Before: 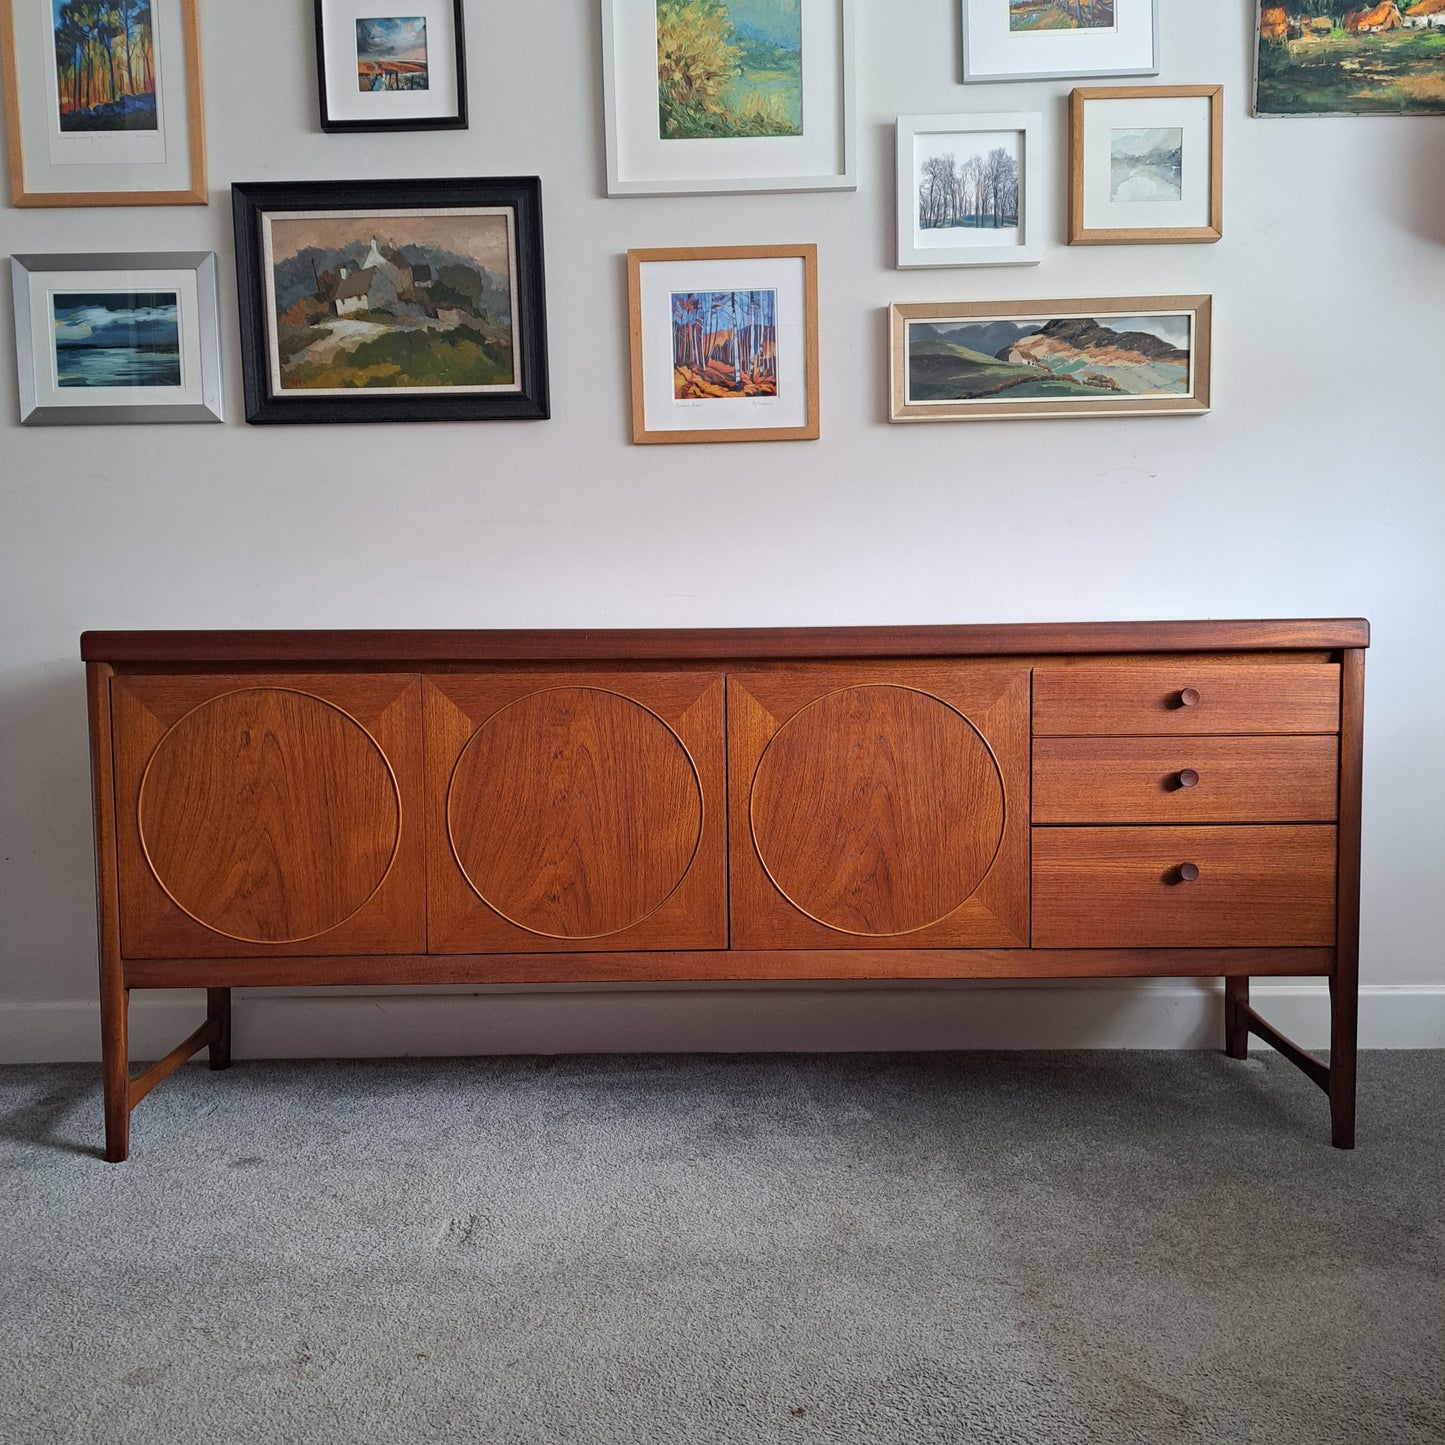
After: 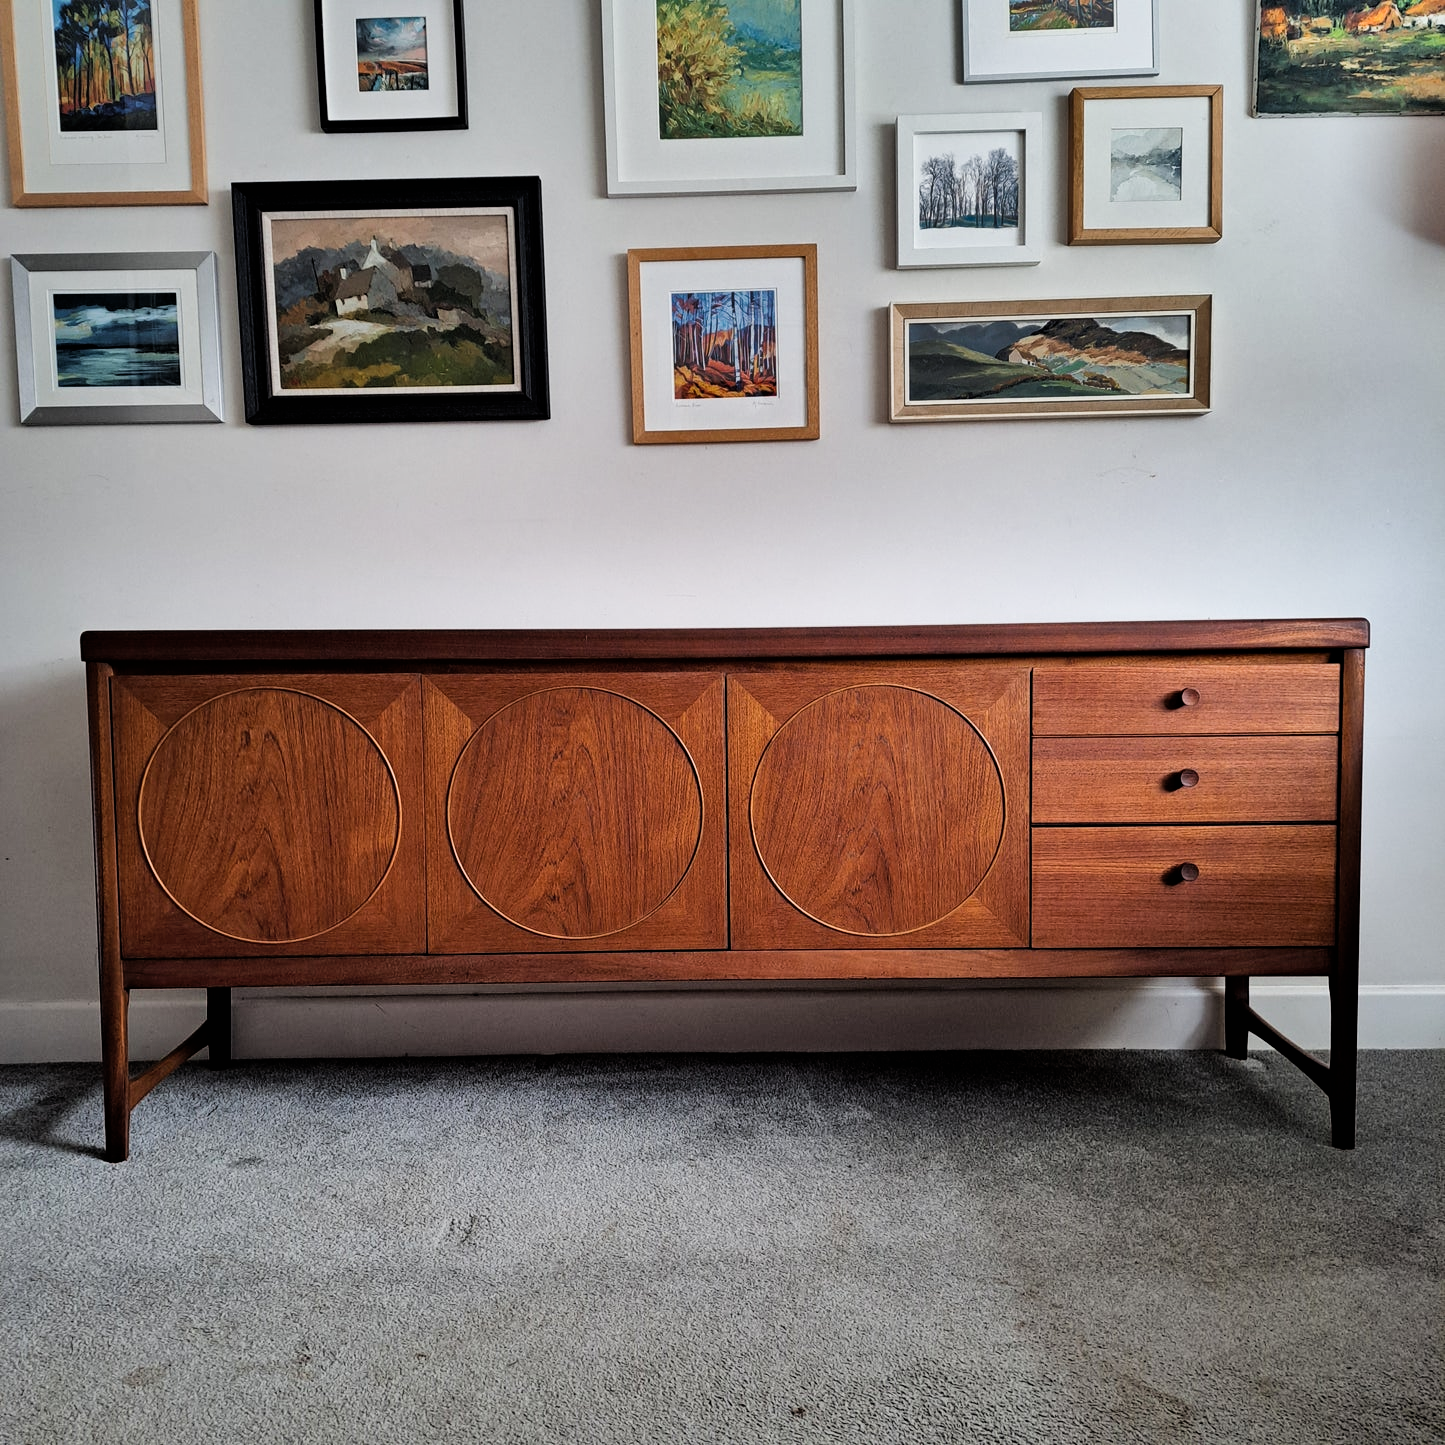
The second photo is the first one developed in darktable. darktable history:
shadows and highlights: radius 108.52, shadows 45.18, highlights -67.28, low approximation 0.01, soften with gaussian
filmic rgb: black relative exposure -5.04 EV, white relative exposure 3.56 EV, hardness 3.17, contrast 1.296, highlights saturation mix -49.47%
levels: levels [0, 0.476, 0.951]
